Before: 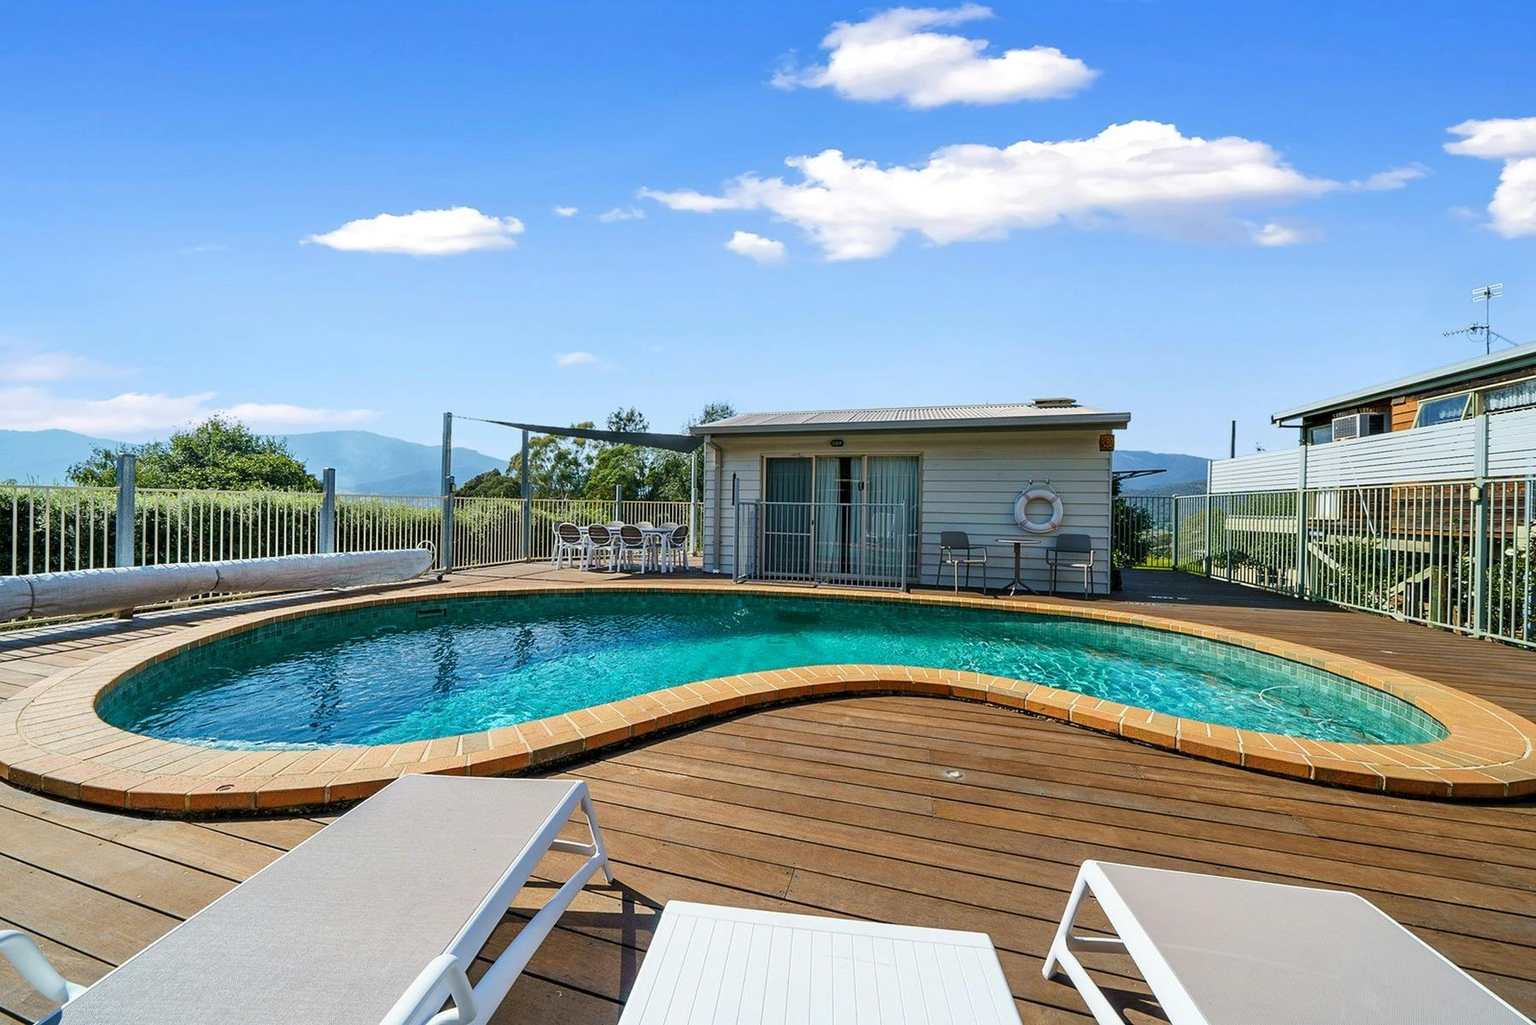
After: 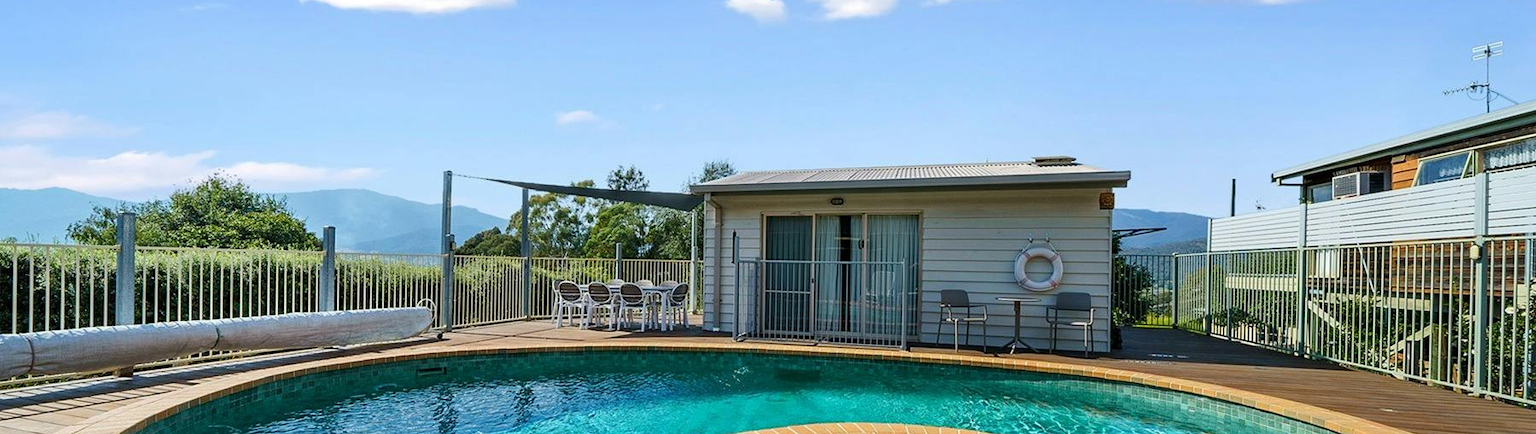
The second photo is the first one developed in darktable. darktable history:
crop and rotate: top 23.655%, bottom 33.902%
